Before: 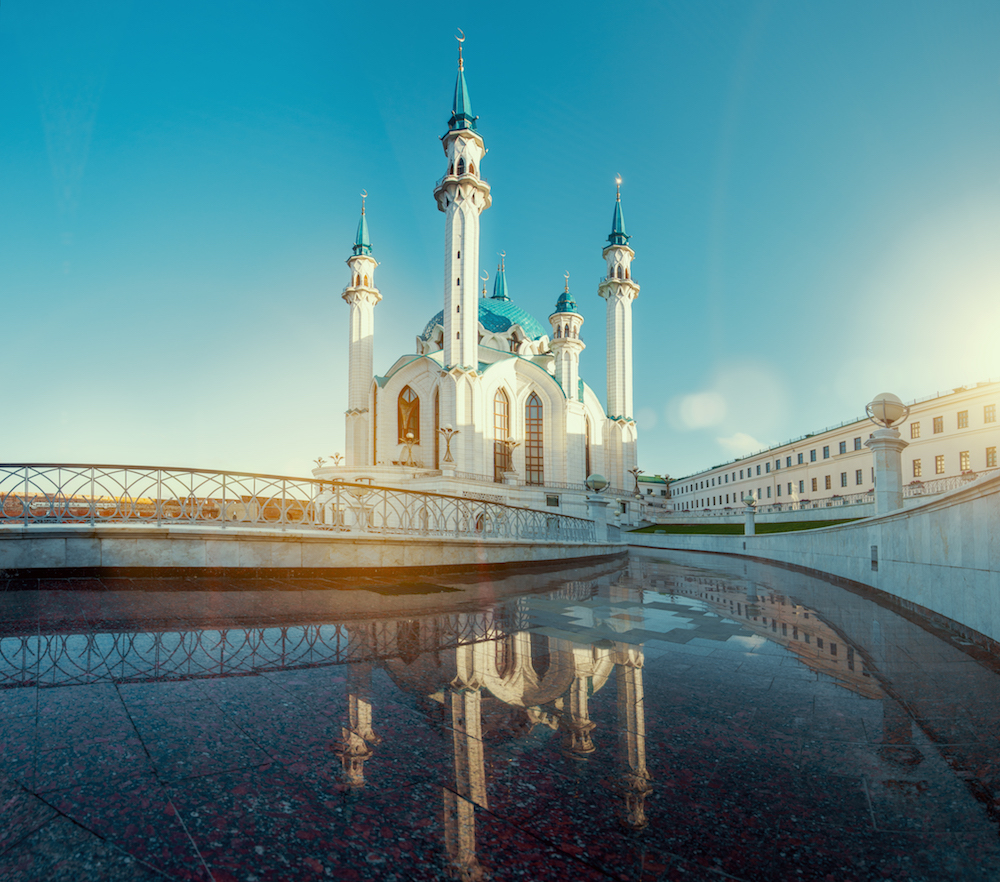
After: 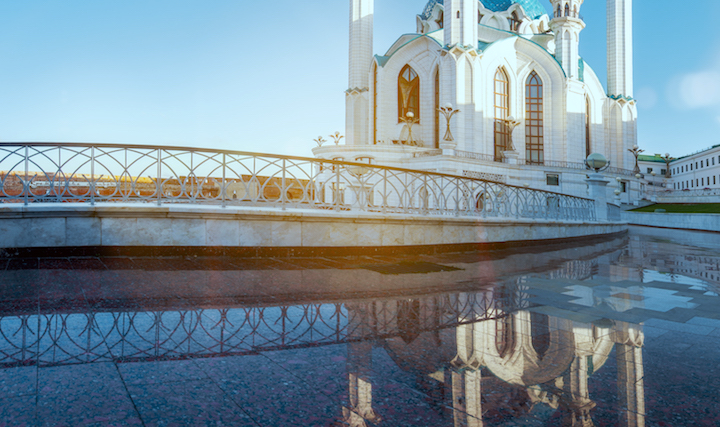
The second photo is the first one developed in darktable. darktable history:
white balance: red 0.948, green 1.02, blue 1.176
crop: top 36.498%, right 27.964%, bottom 14.995%
